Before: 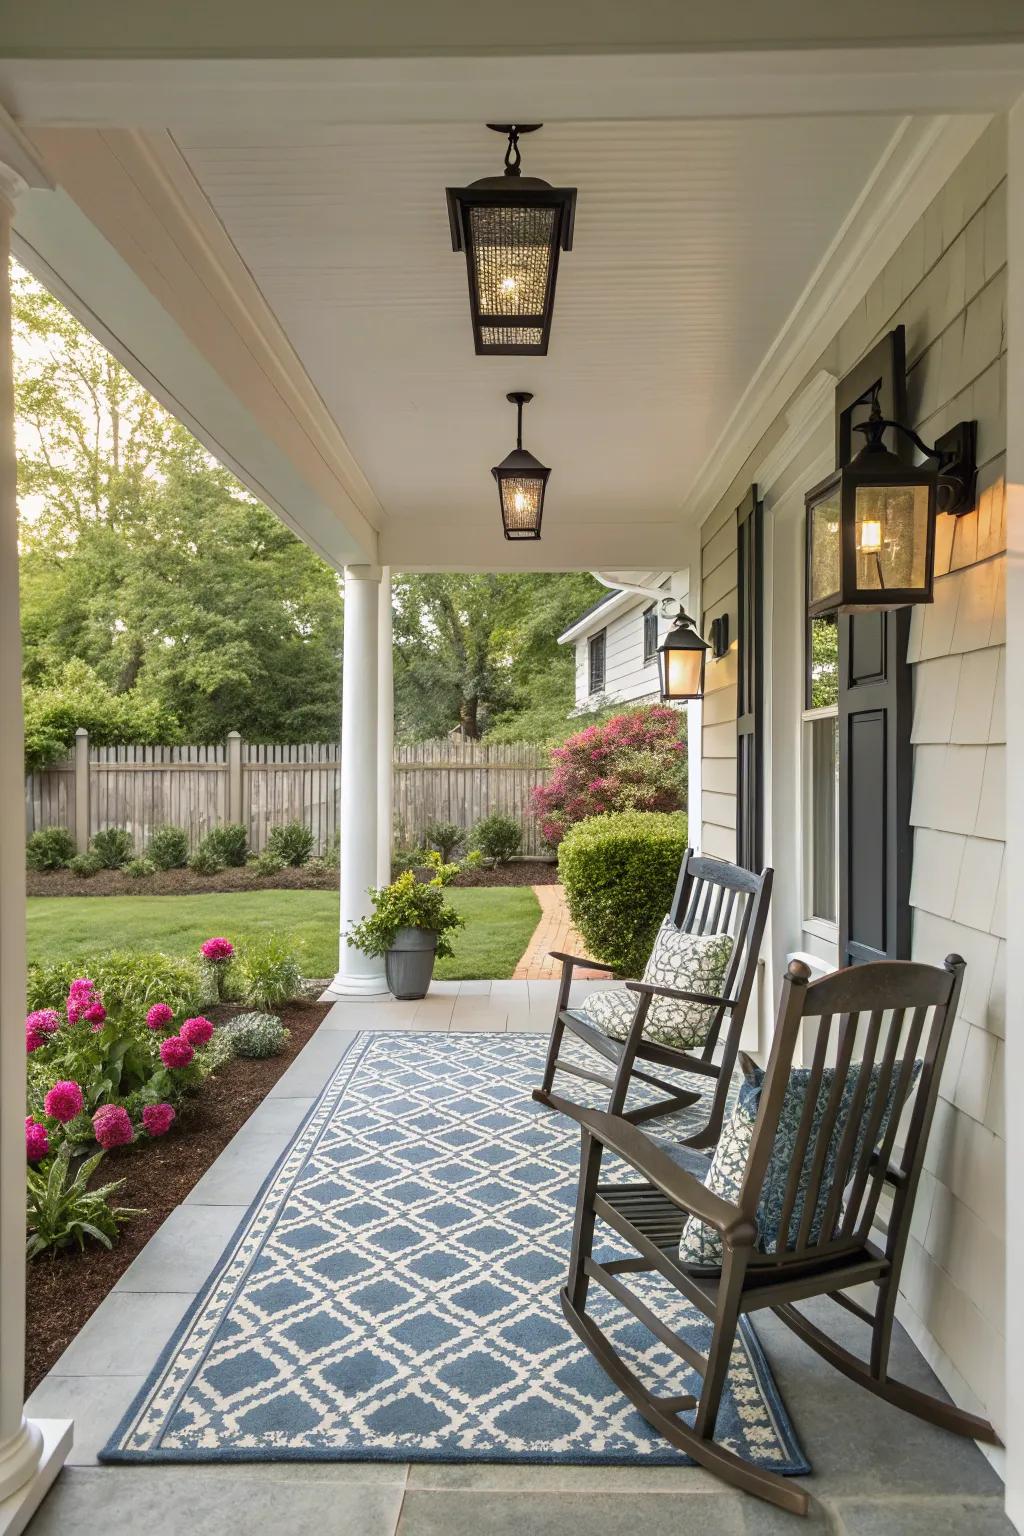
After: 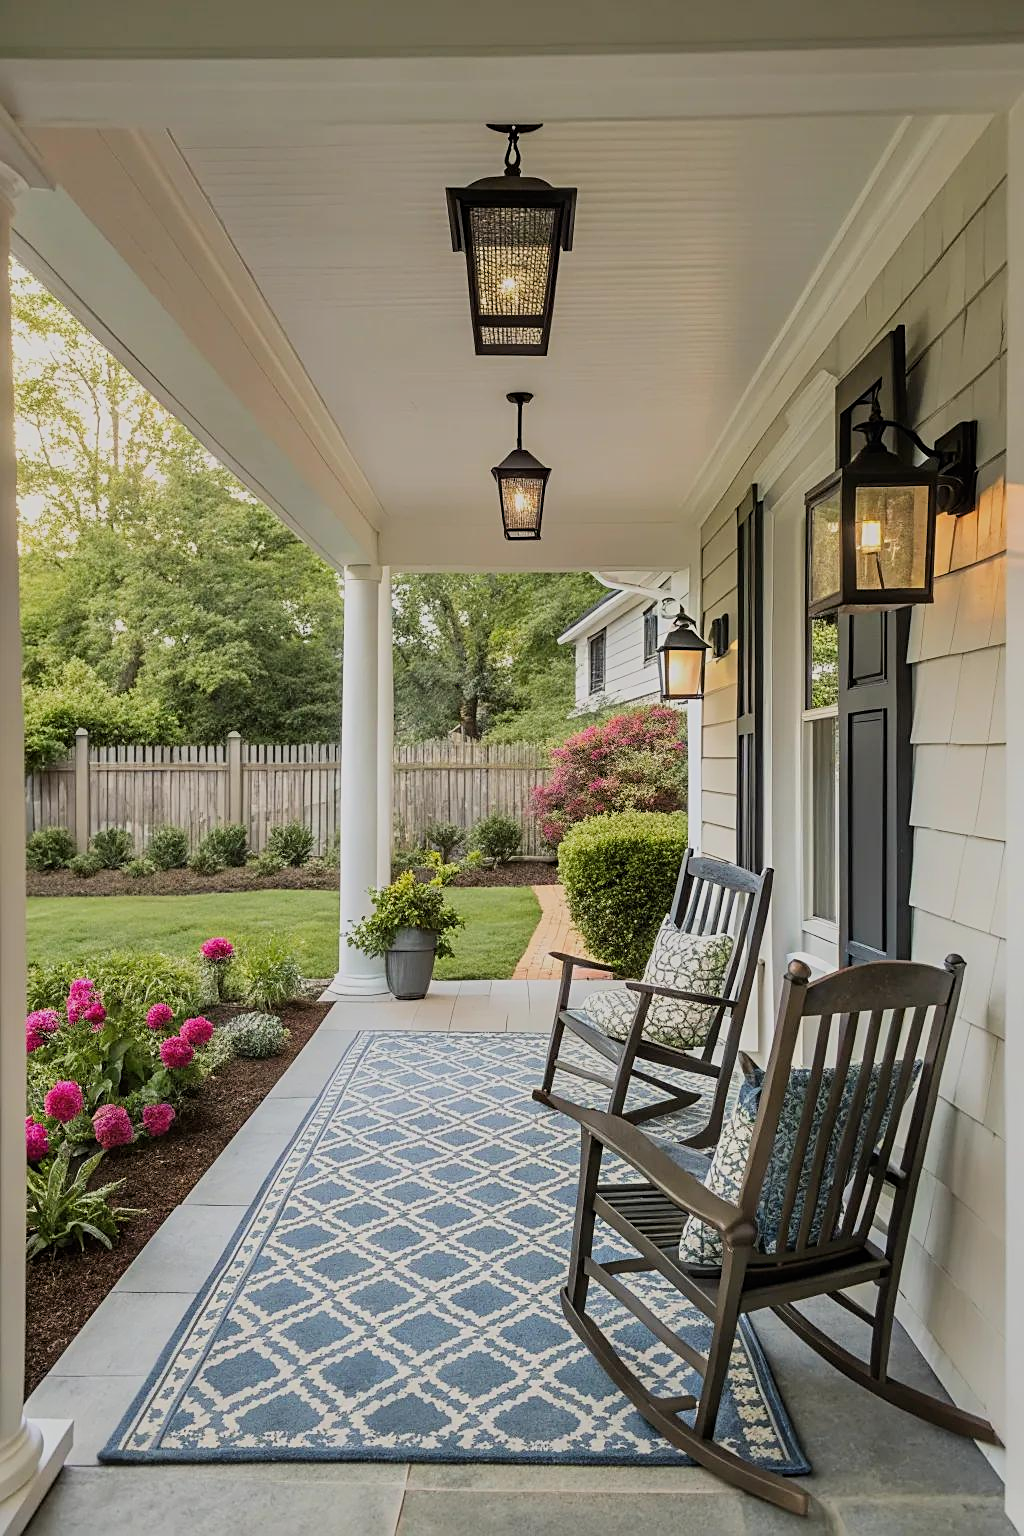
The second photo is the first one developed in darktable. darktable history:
sharpen: on, module defaults
filmic rgb: black relative exposure -16 EV, white relative exposure 4.92 EV, hardness 6.19, color science v6 (2022), iterations of high-quality reconstruction 10
